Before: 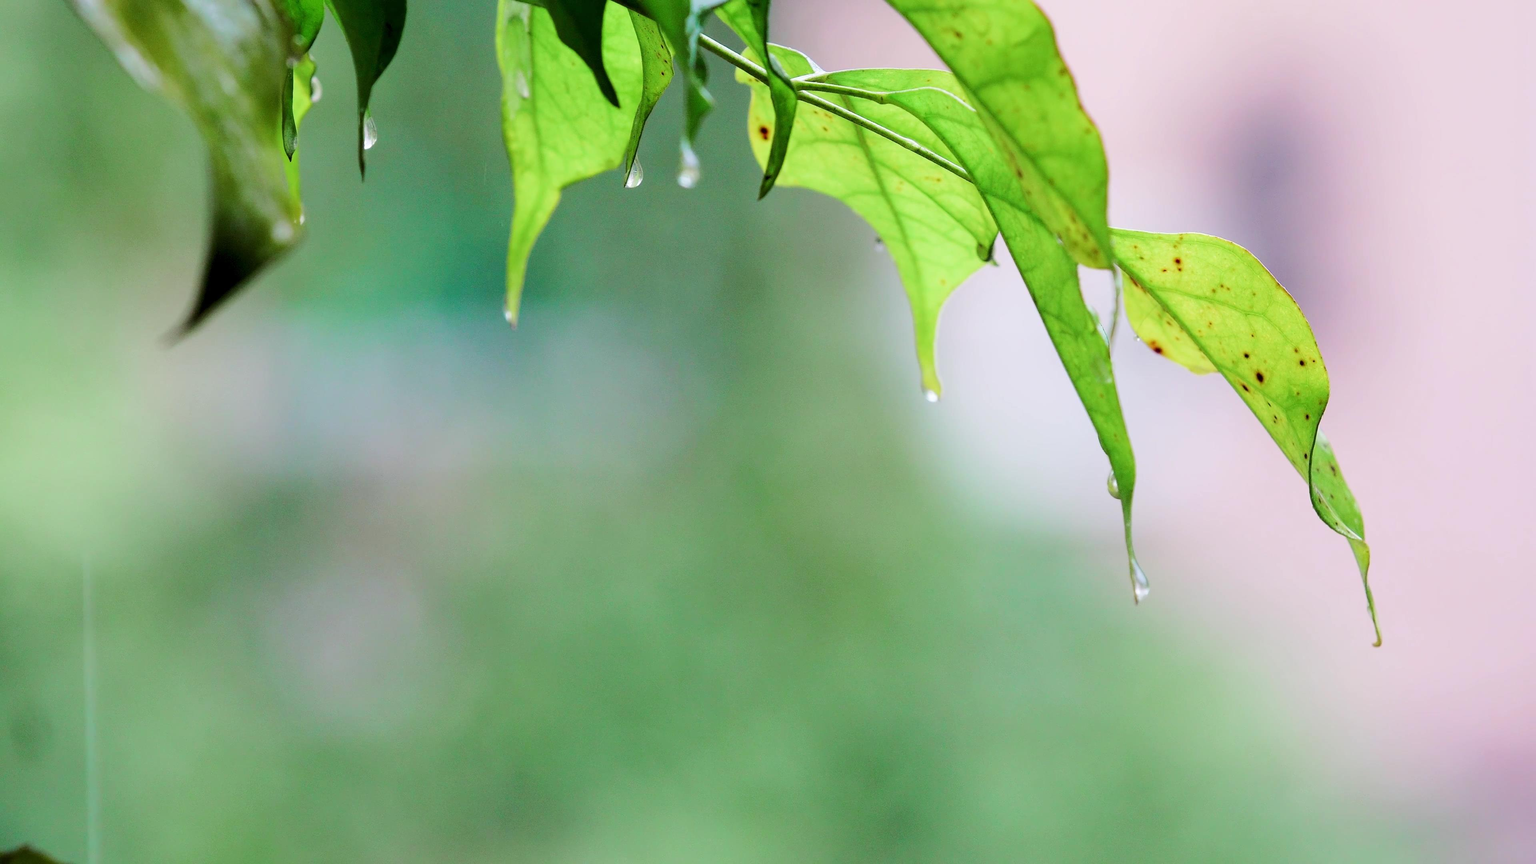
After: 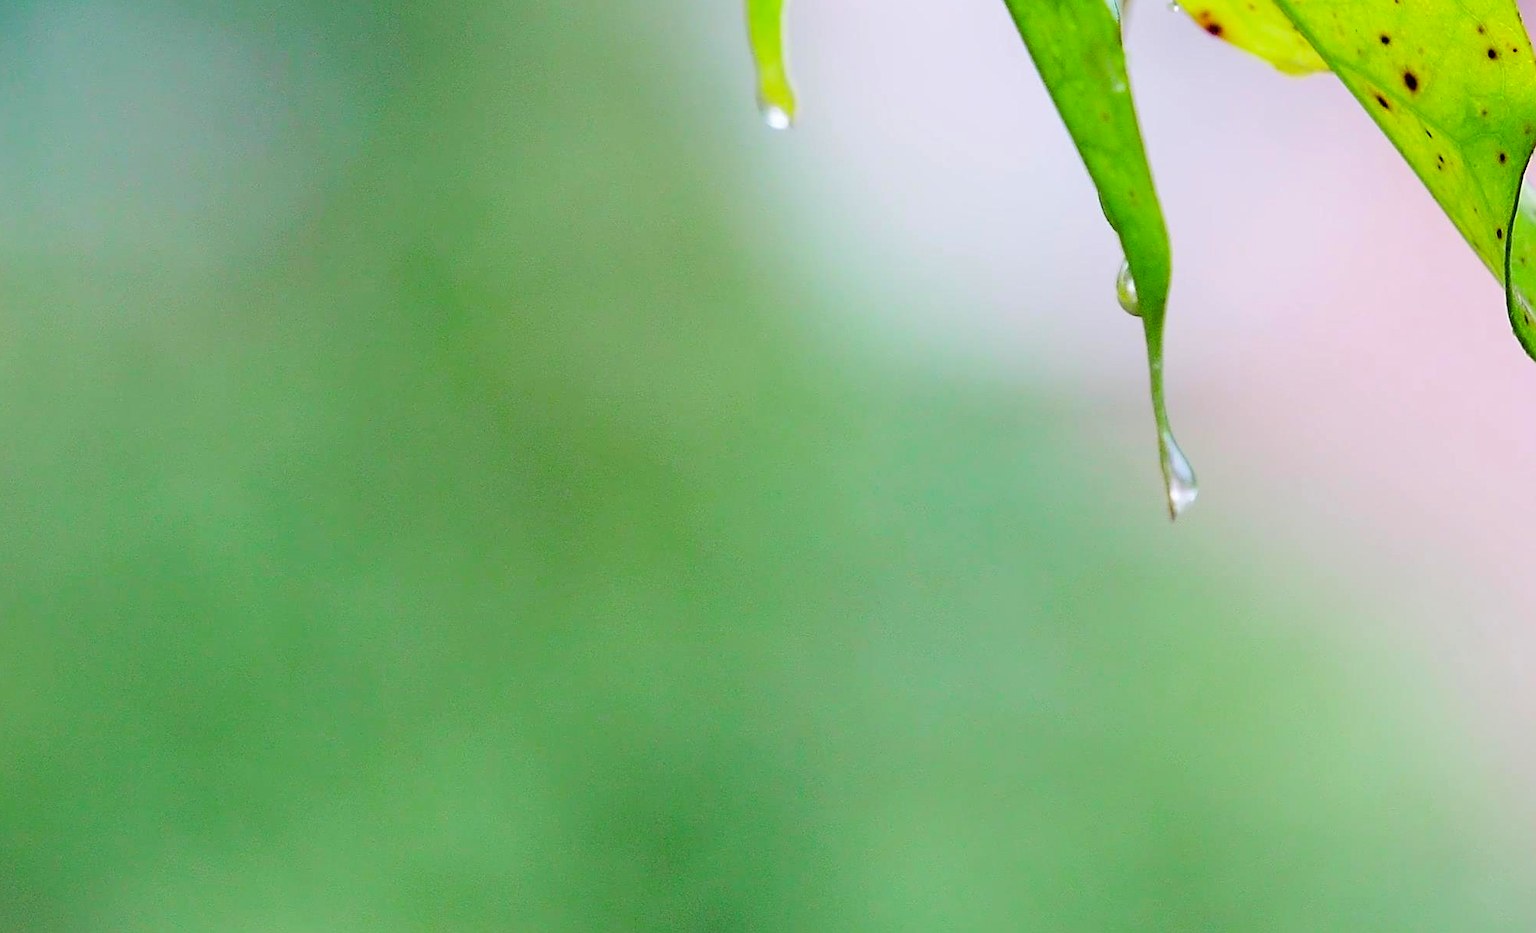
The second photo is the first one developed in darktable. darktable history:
crop: left 34.479%, top 38.822%, right 13.718%, bottom 5.172%
sharpen: on, module defaults
color balance rgb: perceptual saturation grading › global saturation 20%, global vibrance 20%
